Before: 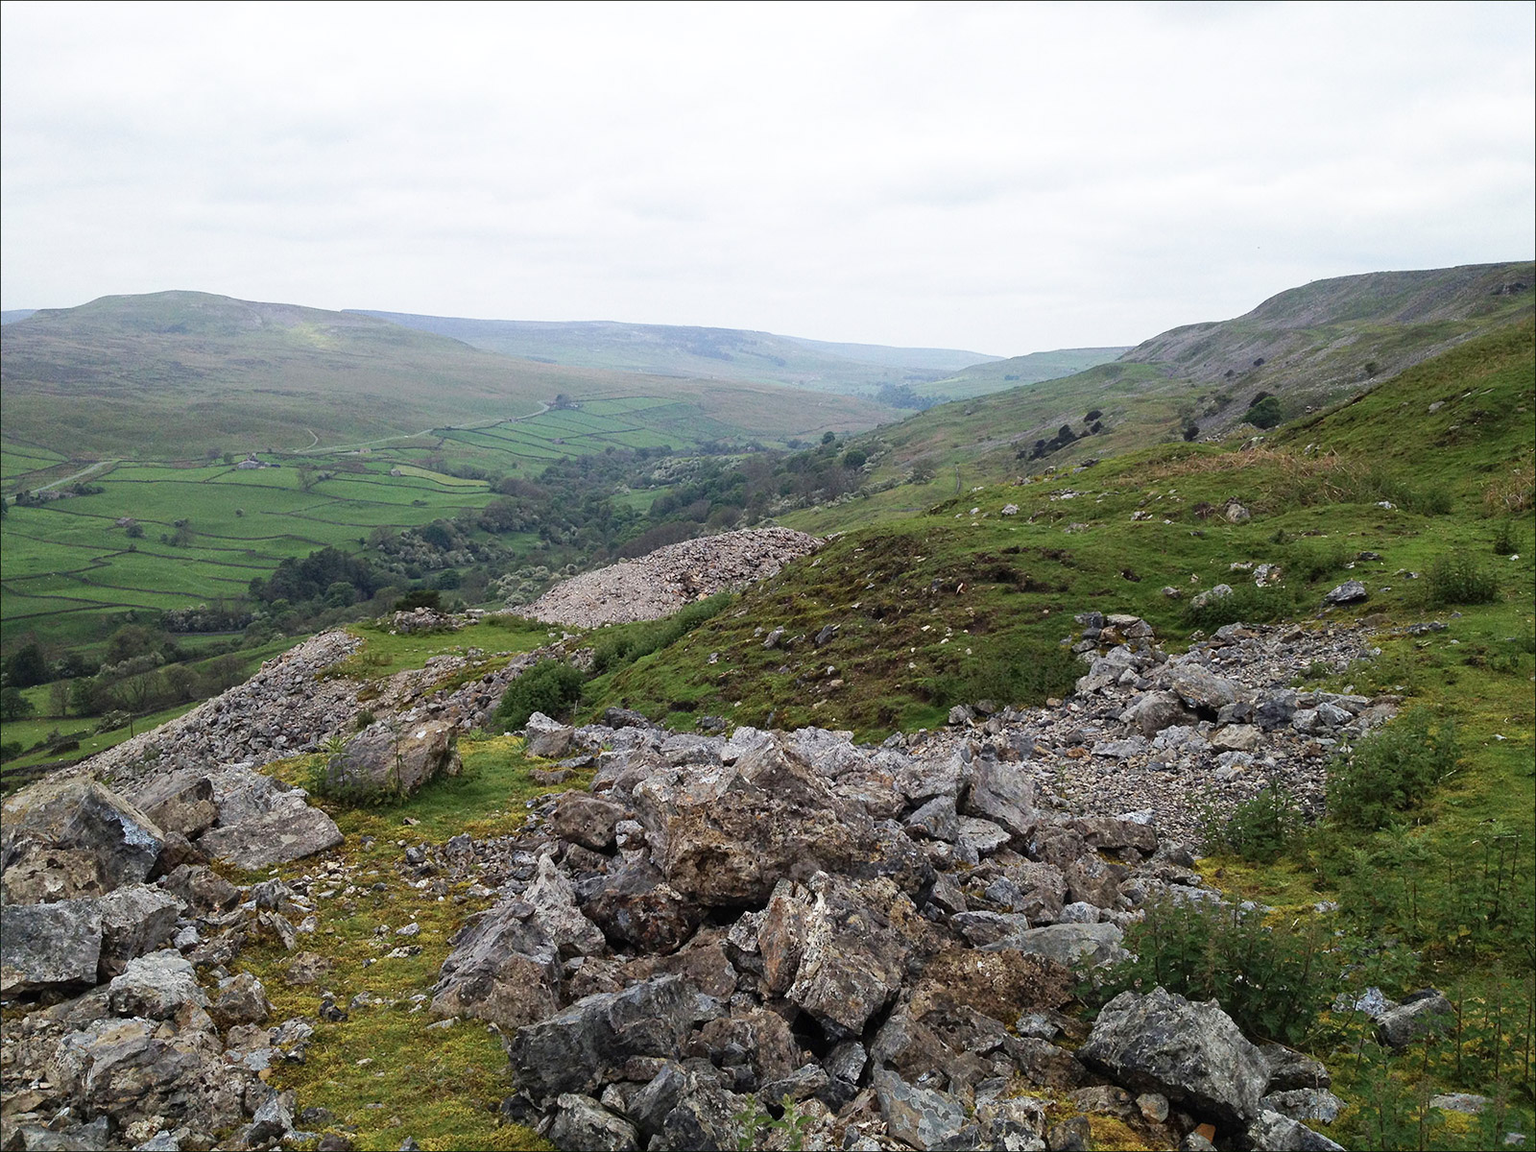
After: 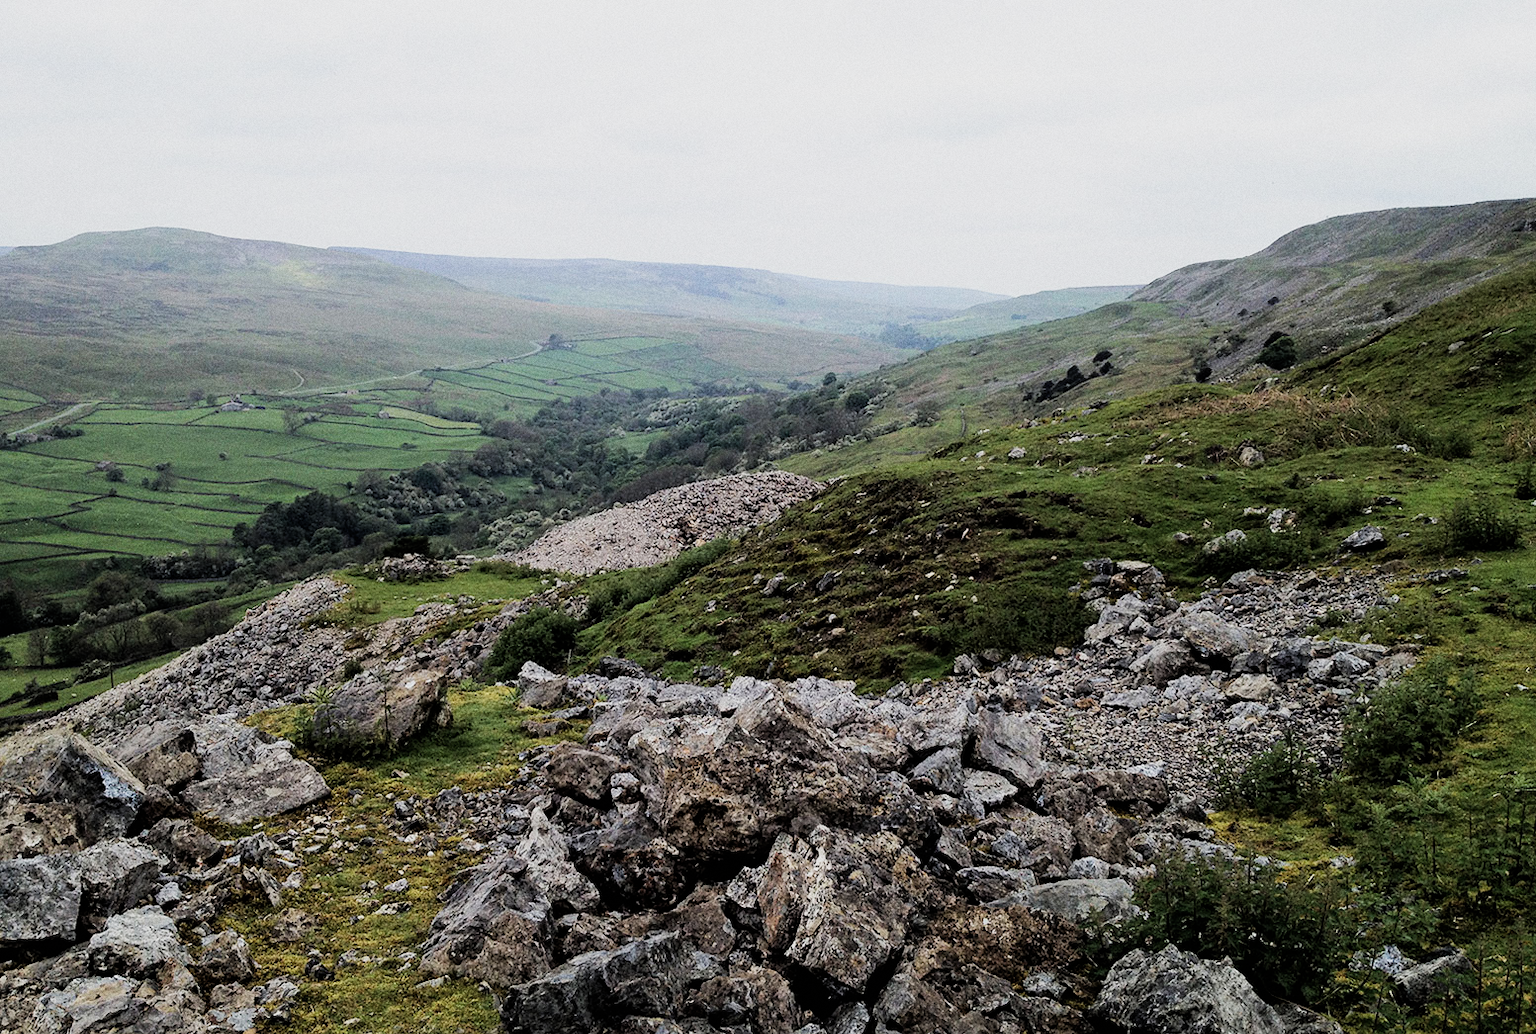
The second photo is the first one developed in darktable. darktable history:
crop: left 1.507%, top 6.147%, right 1.379%, bottom 6.637%
grain: coarseness 0.47 ISO
contrast brightness saturation: saturation -0.04
filmic rgb: black relative exposure -5 EV, hardness 2.88, contrast 1.4, highlights saturation mix -30%
